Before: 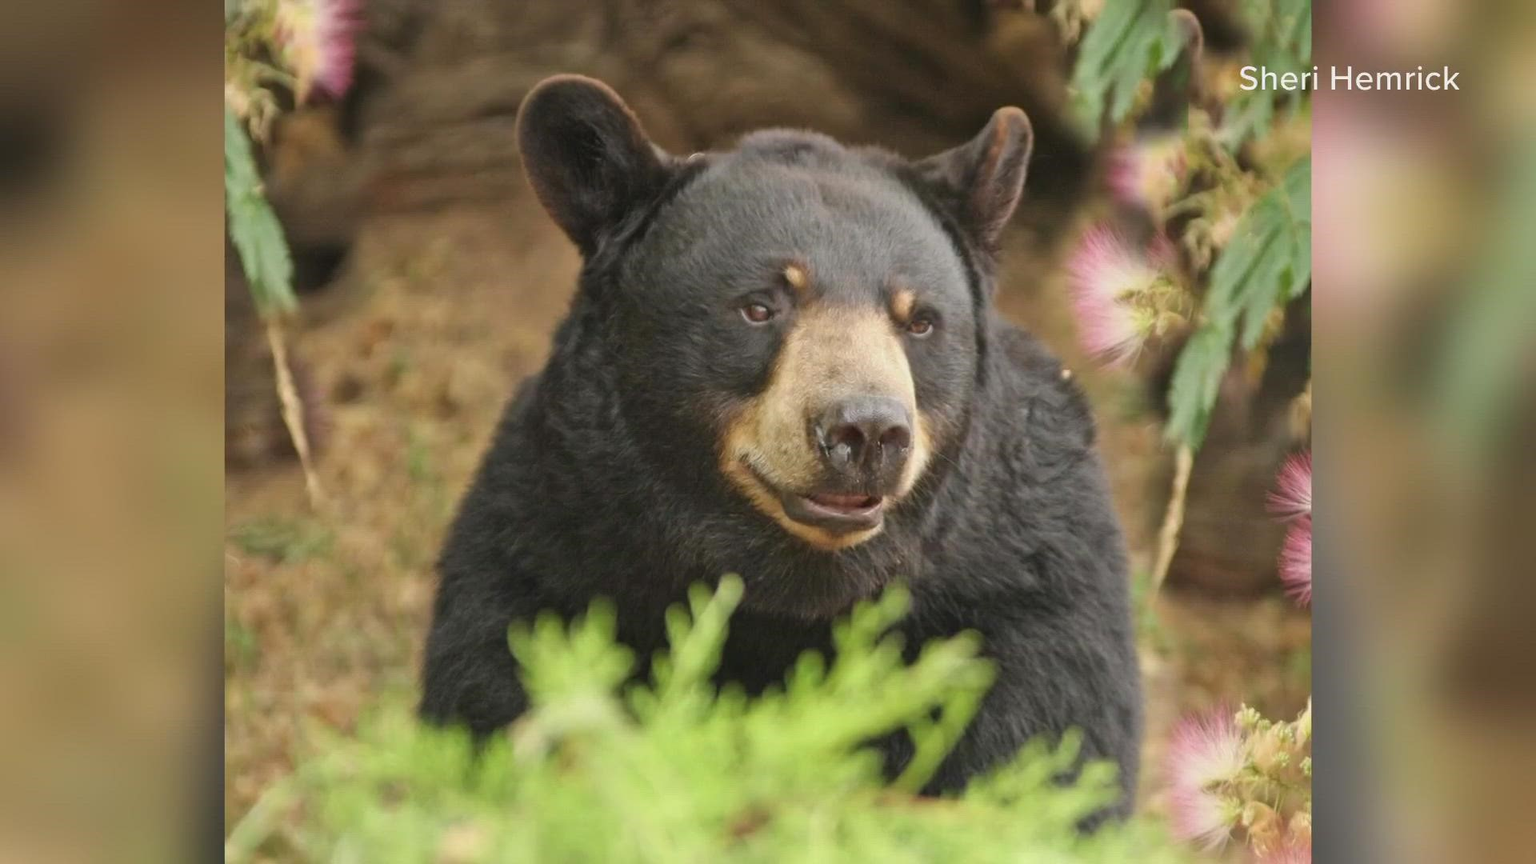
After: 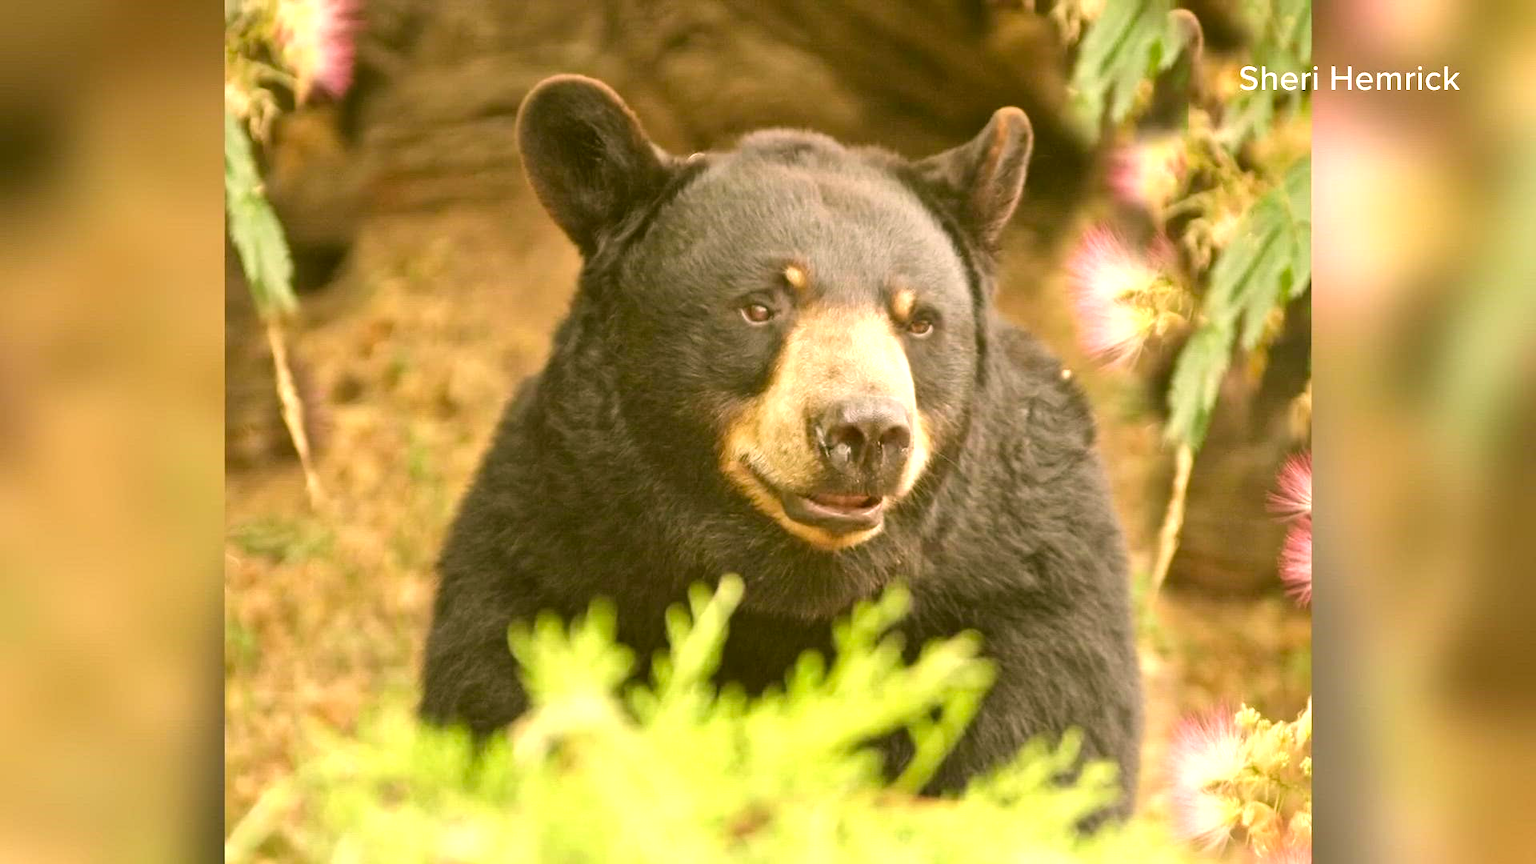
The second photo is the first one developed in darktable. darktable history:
exposure: exposure 0.946 EV, compensate highlight preservation false
color correction: highlights a* 8.75, highlights b* 15.8, shadows a* -0.456, shadows b* 26.38
